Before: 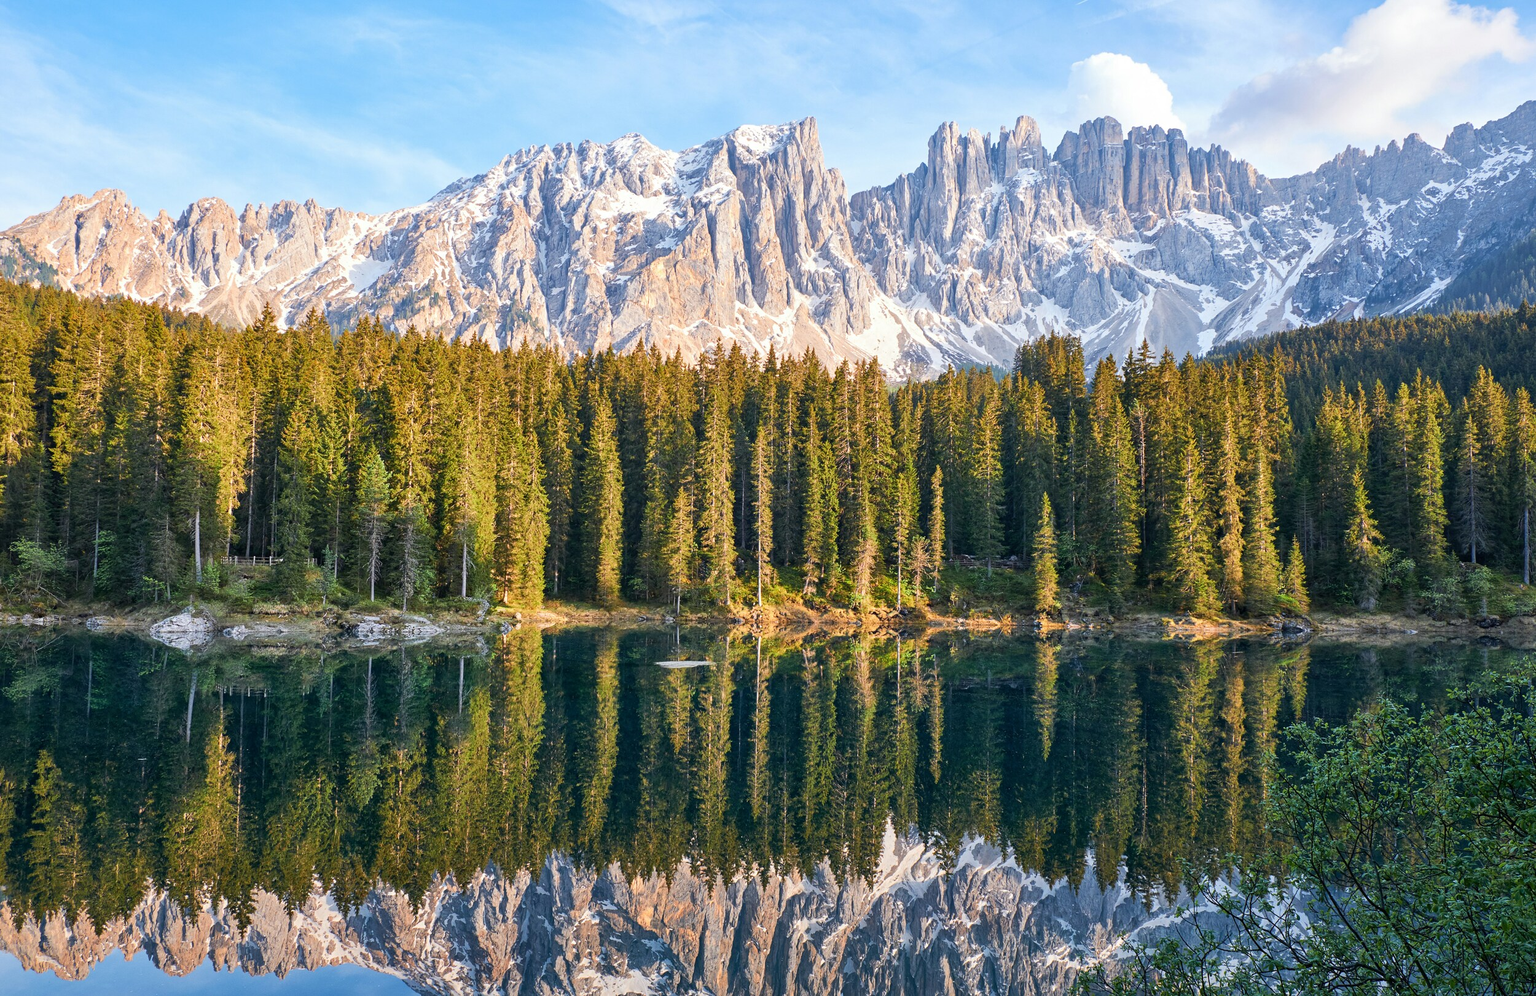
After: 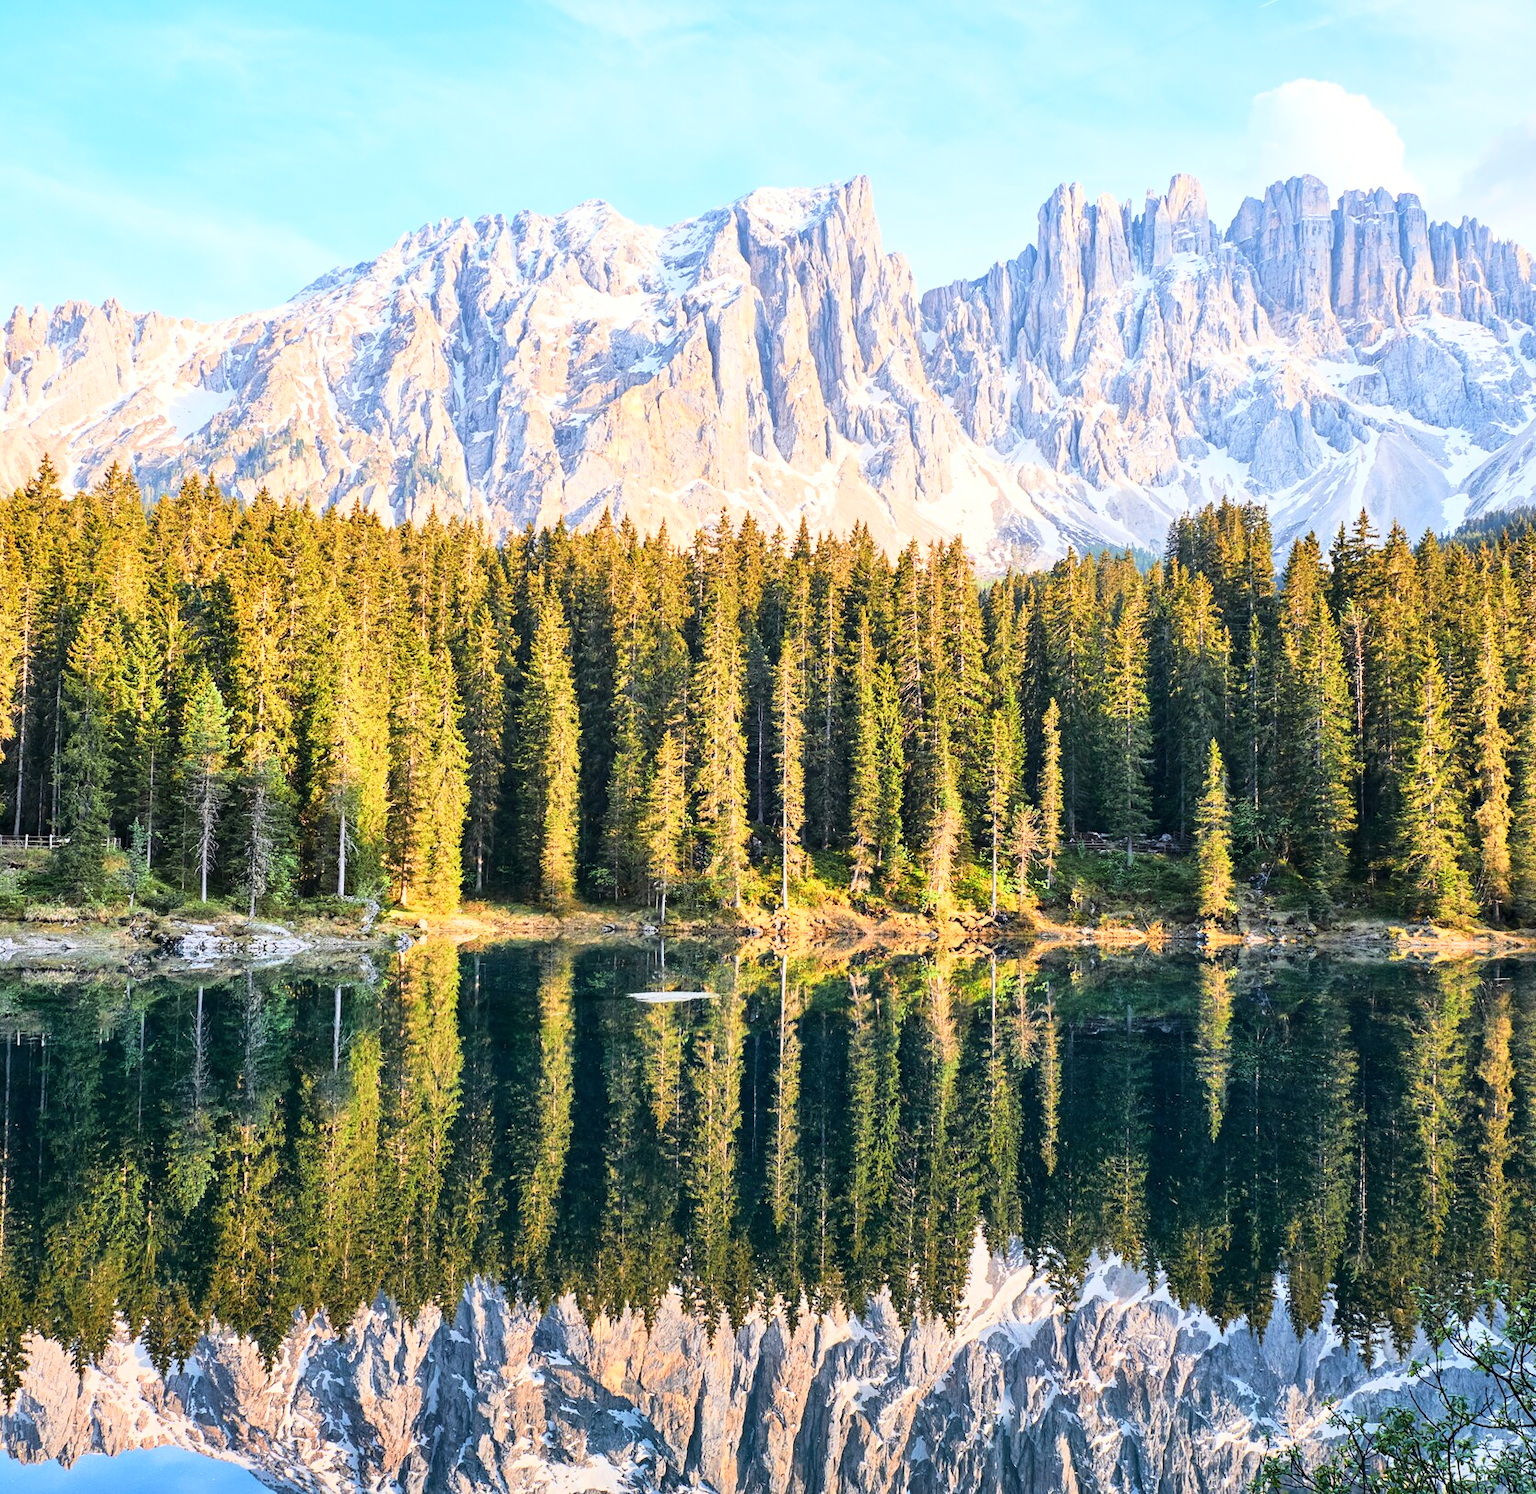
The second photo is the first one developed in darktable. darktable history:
base curve: curves: ch0 [(0, 0) (0.028, 0.03) (0.121, 0.232) (0.46, 0.748) (0.859, 0.968) (1, 1)]
crop: left 15.419%, right 17.914%
